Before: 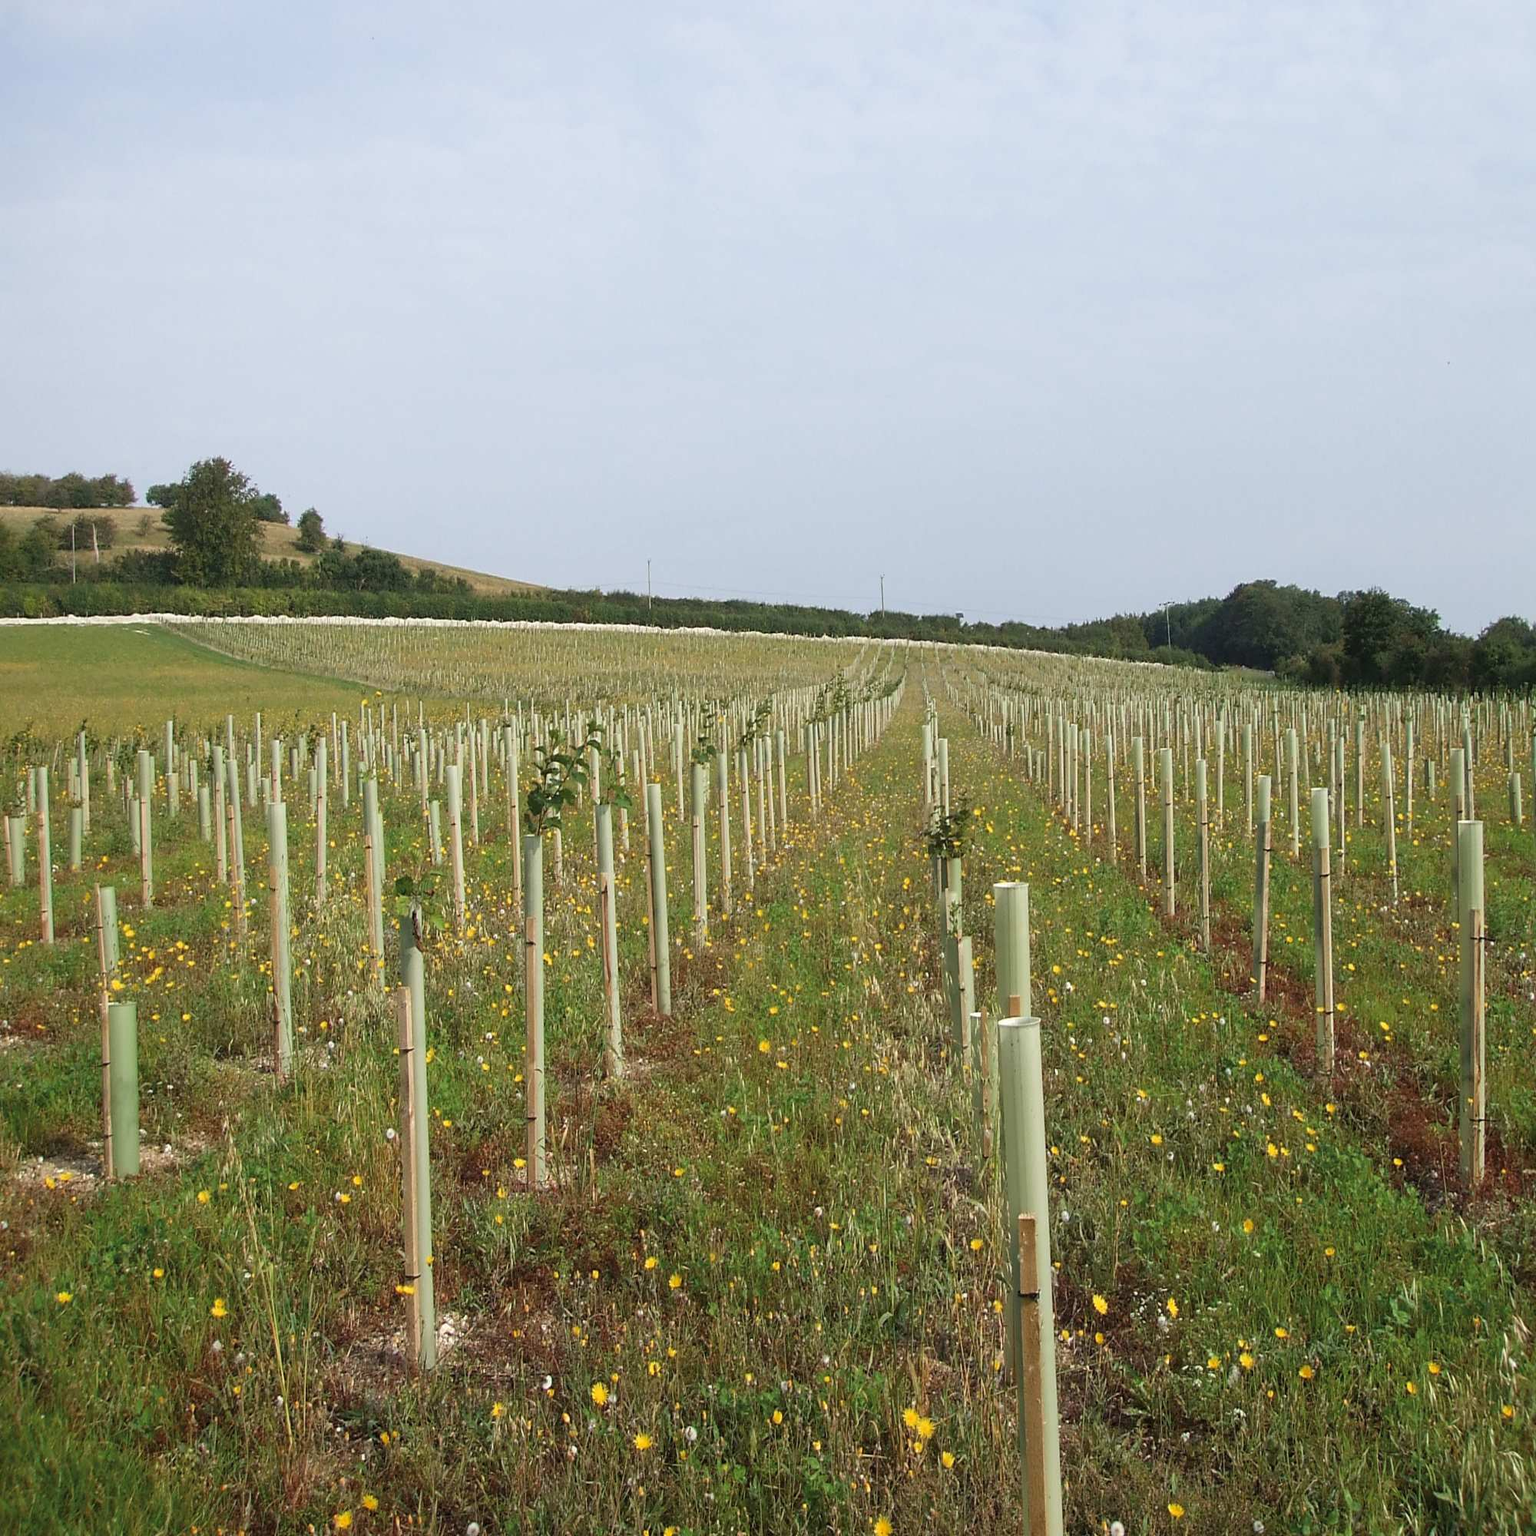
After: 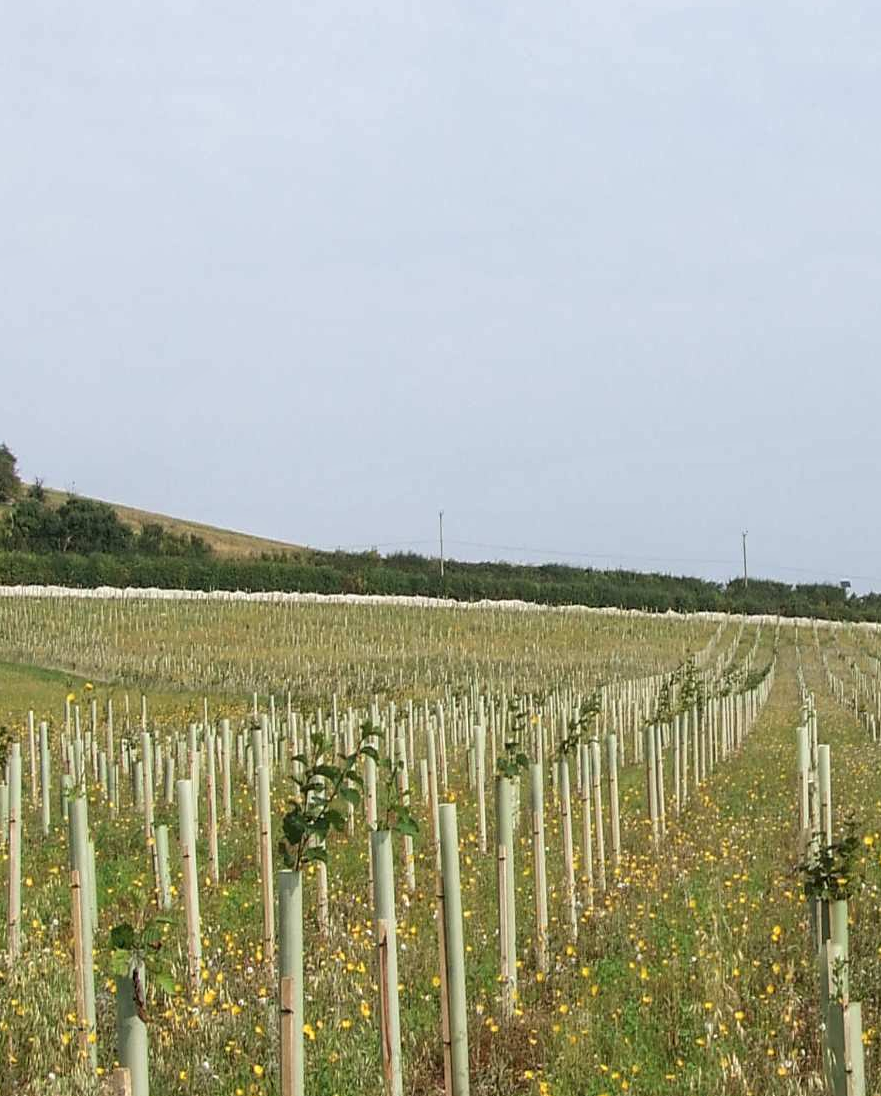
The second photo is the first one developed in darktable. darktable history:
local contrast: on, module defaults
crop: left 20.248%, top 10.86%, right 35.675%, bottom 34.321%
